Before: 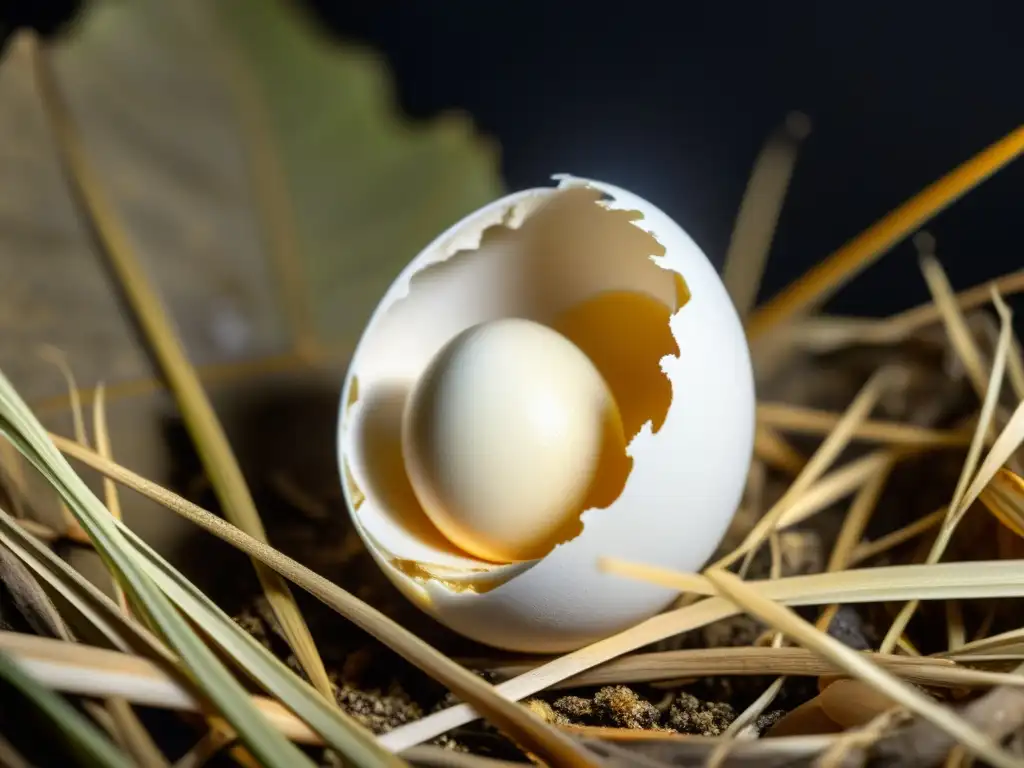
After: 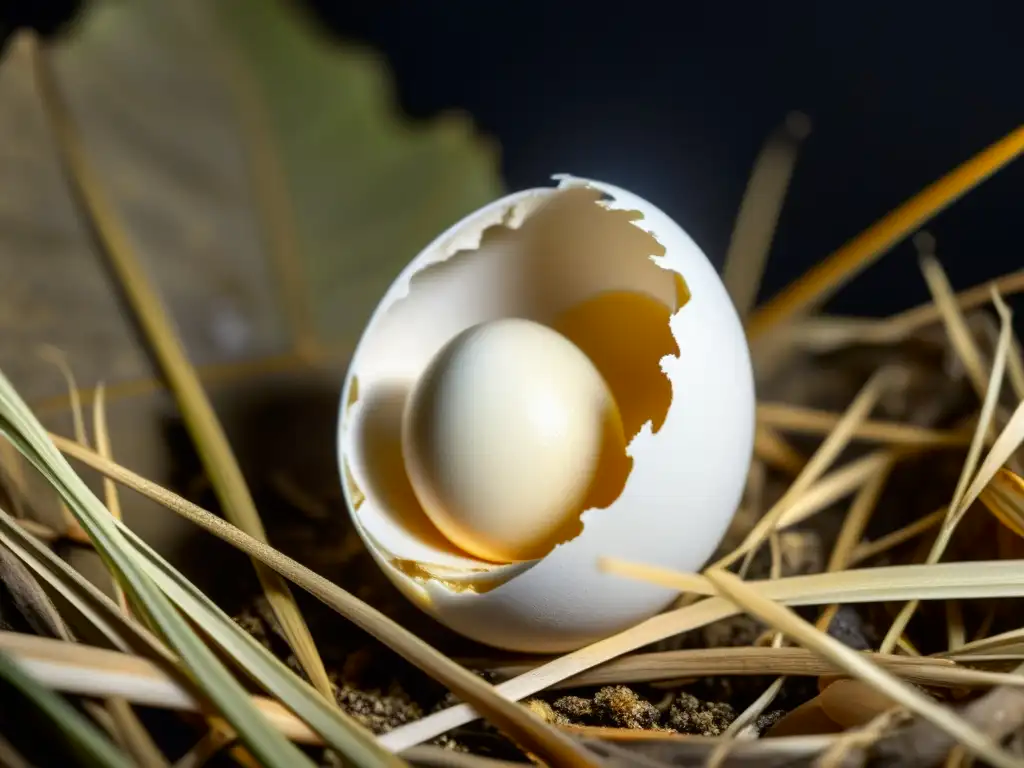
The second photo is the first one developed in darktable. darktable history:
contrast brightness saturation: contrast 0.028, brightness -0.037
